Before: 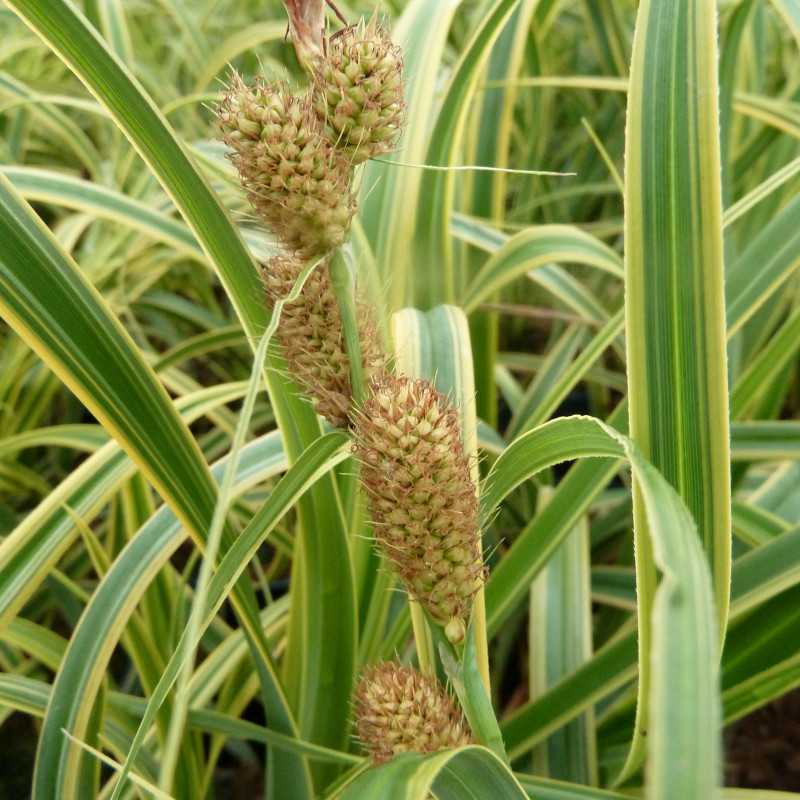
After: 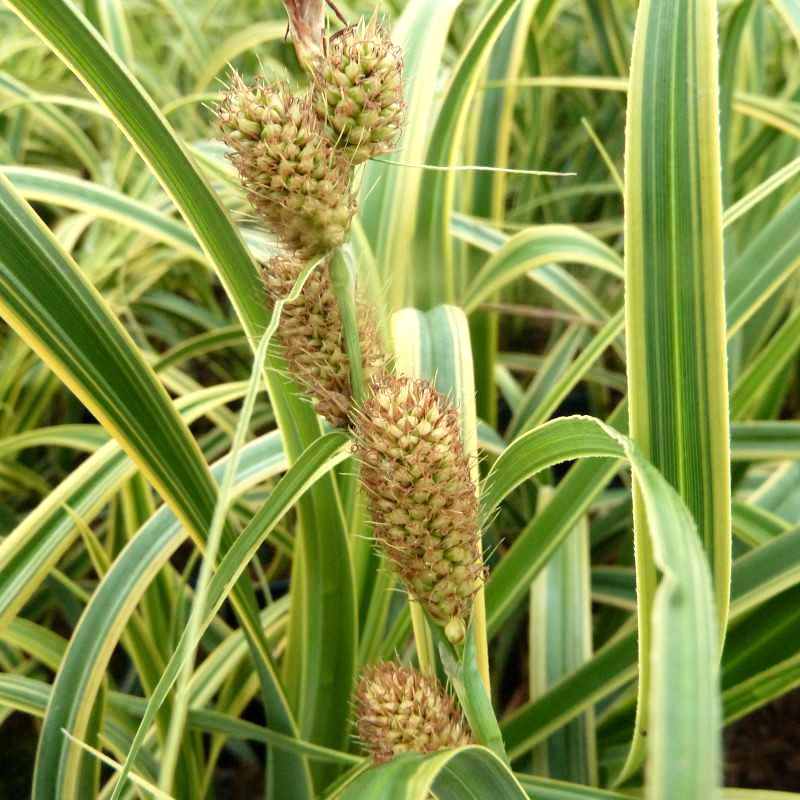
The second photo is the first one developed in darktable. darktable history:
white balance: emerald 1
tone equalizer: -8 EV -0.417 EV, -7 EV -0.389 EV, -6 EV -0.333 EV, -5 EV -0.222 EV, -3 EV 0.222 EV, -2 EV 0.333 EV, -1 EV 0.389 EV, +0 EV 0.417 EV, edges refinement/feathering 500, mask exposure compensation -1.57 EV, preserve details no
